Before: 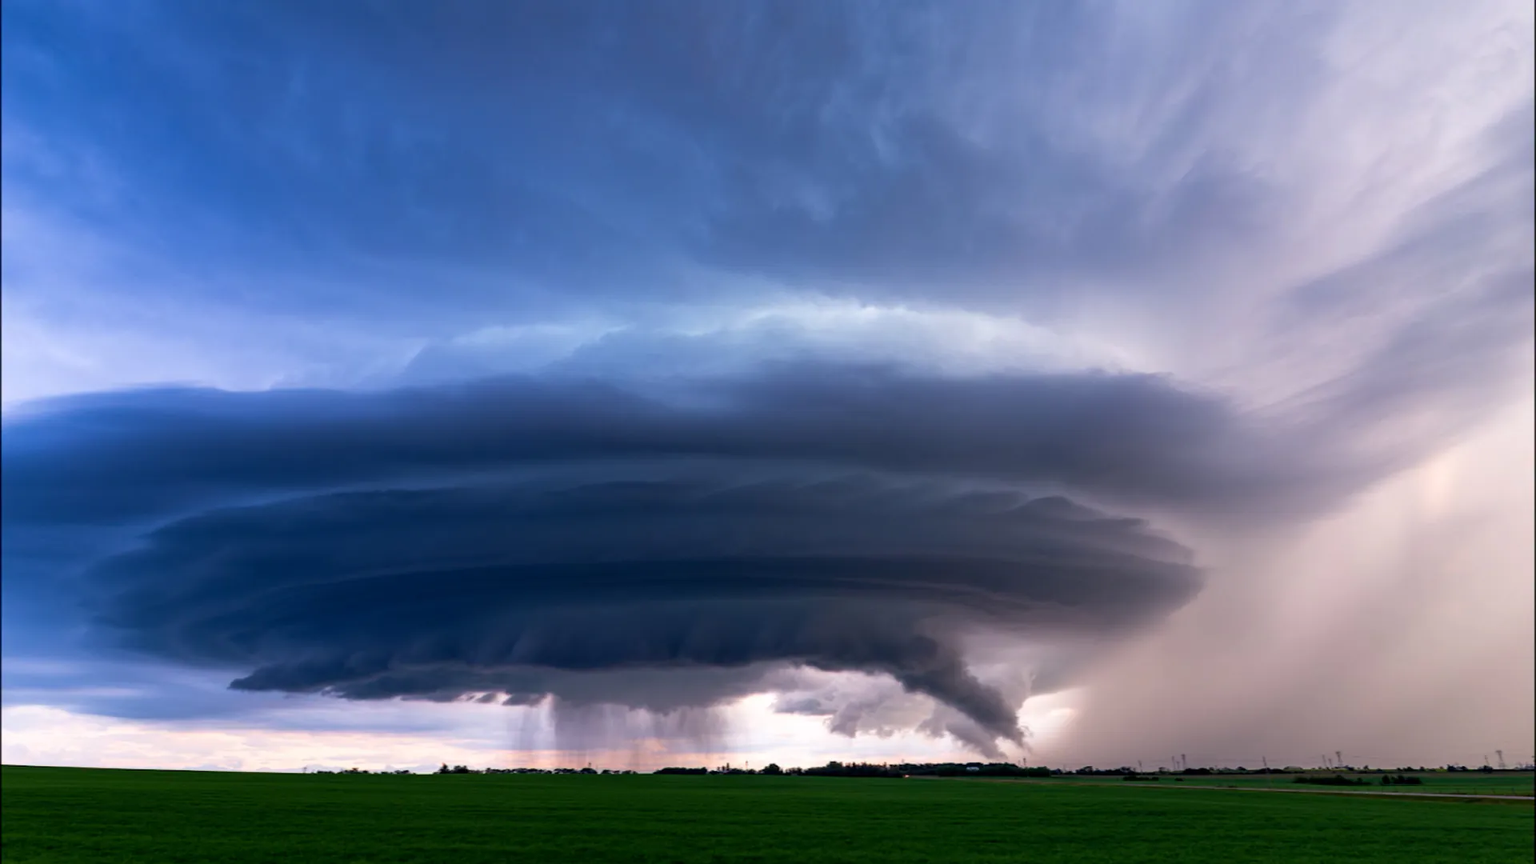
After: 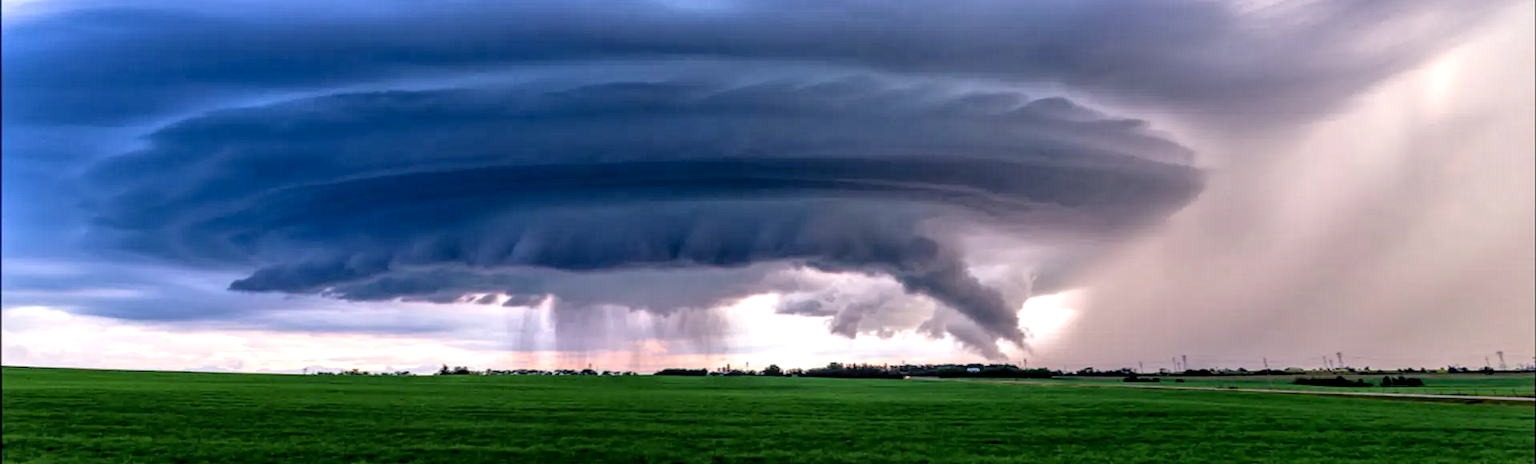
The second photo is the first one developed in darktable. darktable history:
crop and rotate: top 46.237%
levels: mode automatic, black 0.023%, white 99.97%, levels [0.062, 0.494, 0.925]
local contrast: detail 150%
tone equalizer: -7 EV 0.15 EV, -6 EV 0.6 EV, -5 EV 1.15 EV, -4 EV 1.33 EV, -3 EV 1.15 EV, -2 EV 0.6 EV, -1 EV 0.15 EV, mask exposure compensation -0.5 EV
